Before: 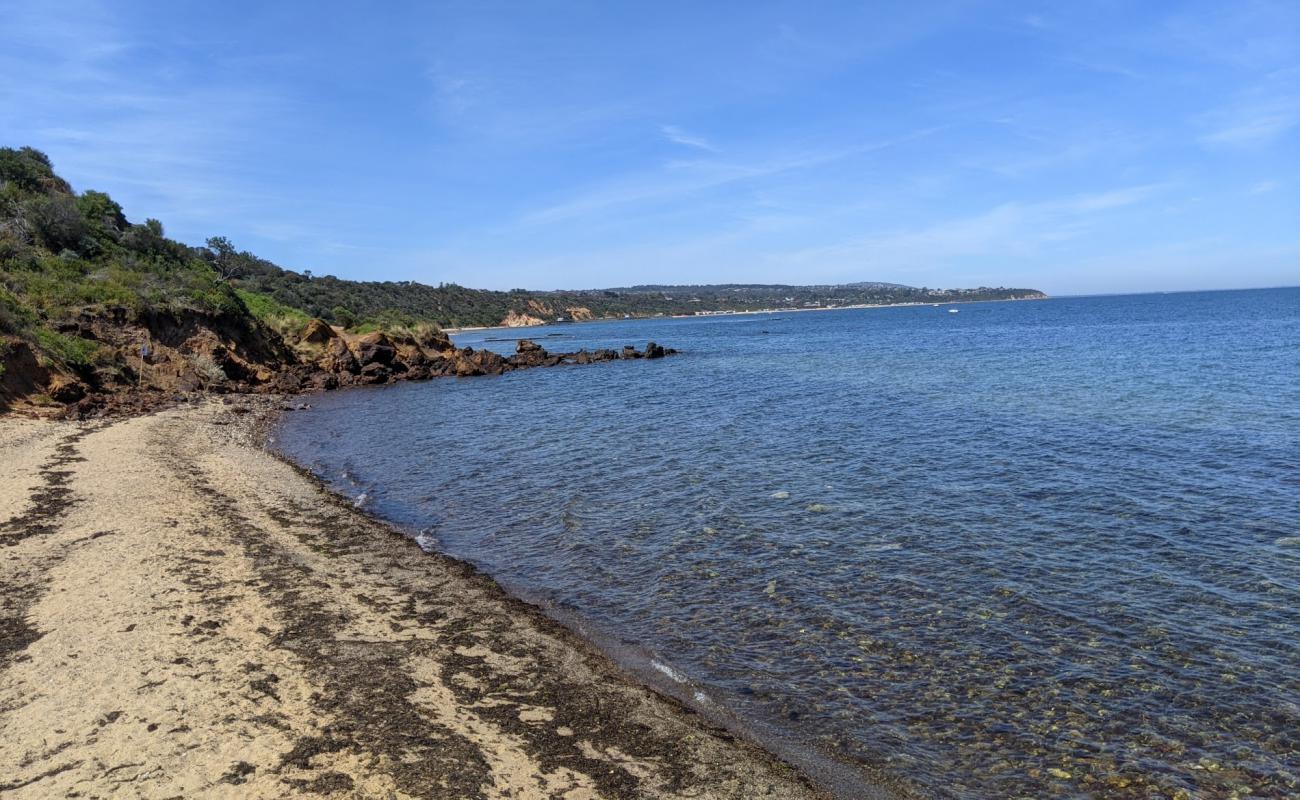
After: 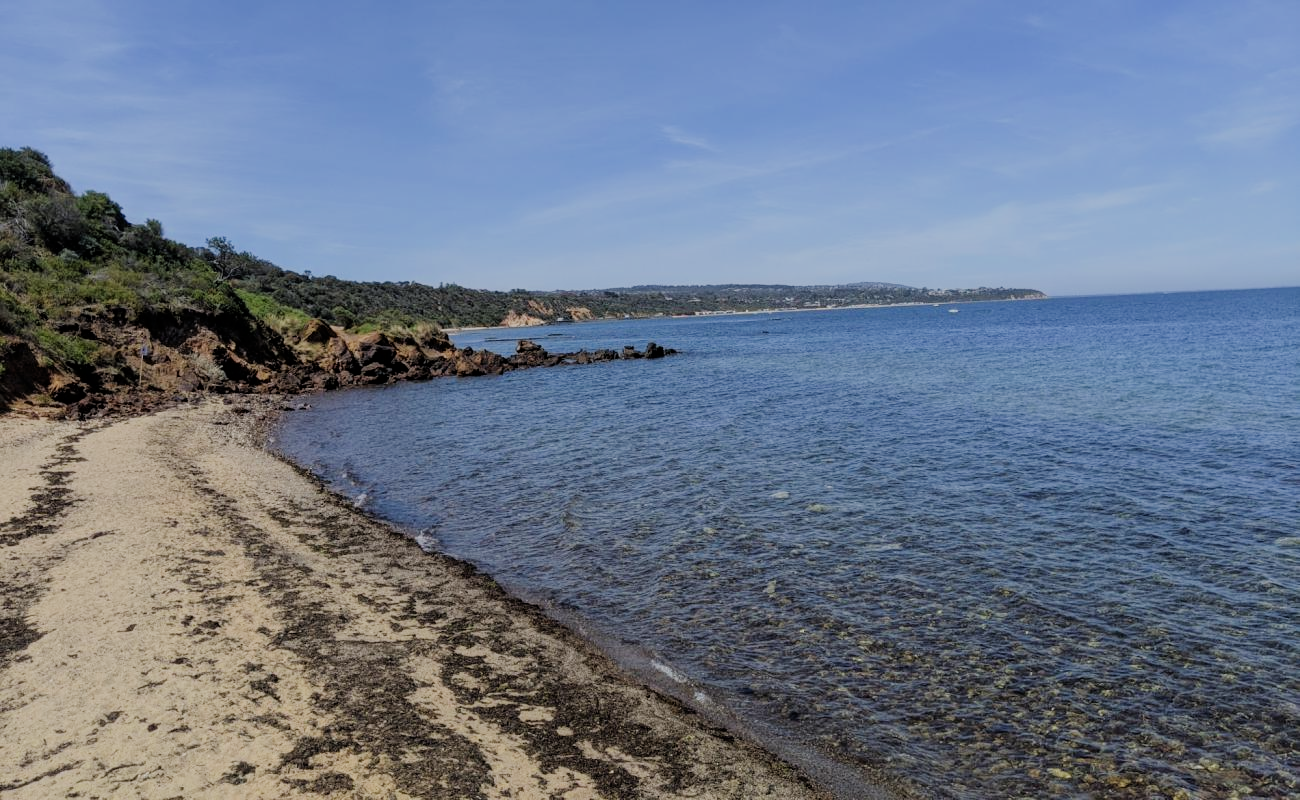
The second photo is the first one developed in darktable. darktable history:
filmic rgb: black relative exposure -7.2 EV, white relative exposure 5.35 EV, hardness 3.02
contrast brightness saturation: saturation -0.046
